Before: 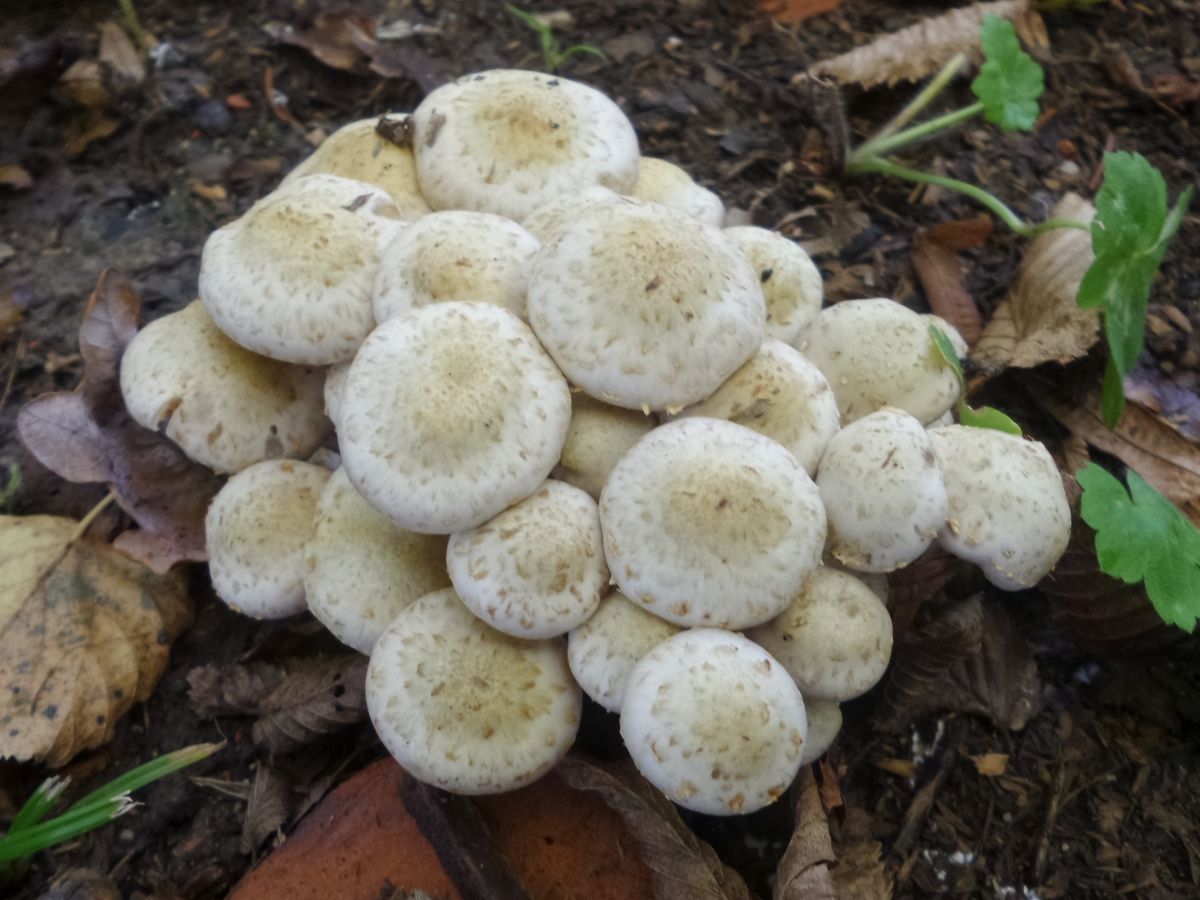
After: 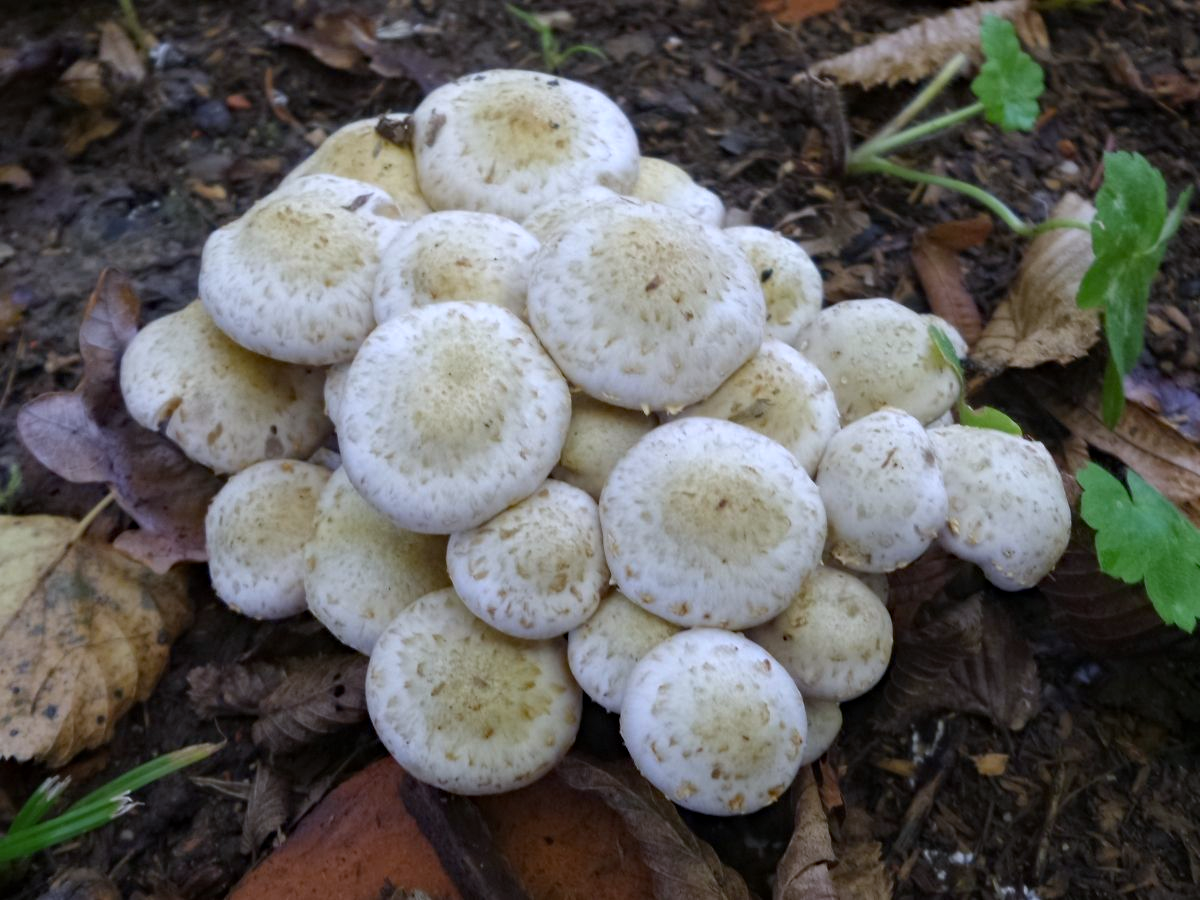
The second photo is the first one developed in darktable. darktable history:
white balance: red 0.967, blue 1.119, emerald 0.756
haze removal: compatibility mode true, adaptive false
